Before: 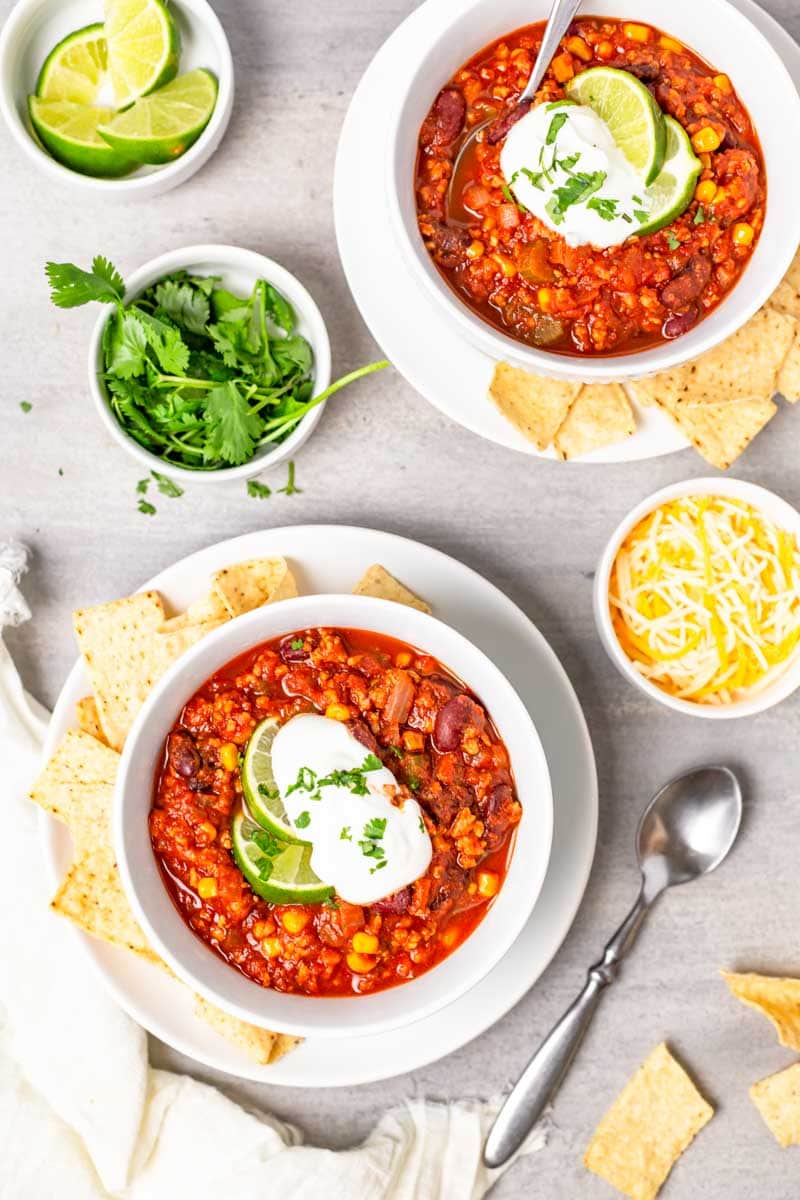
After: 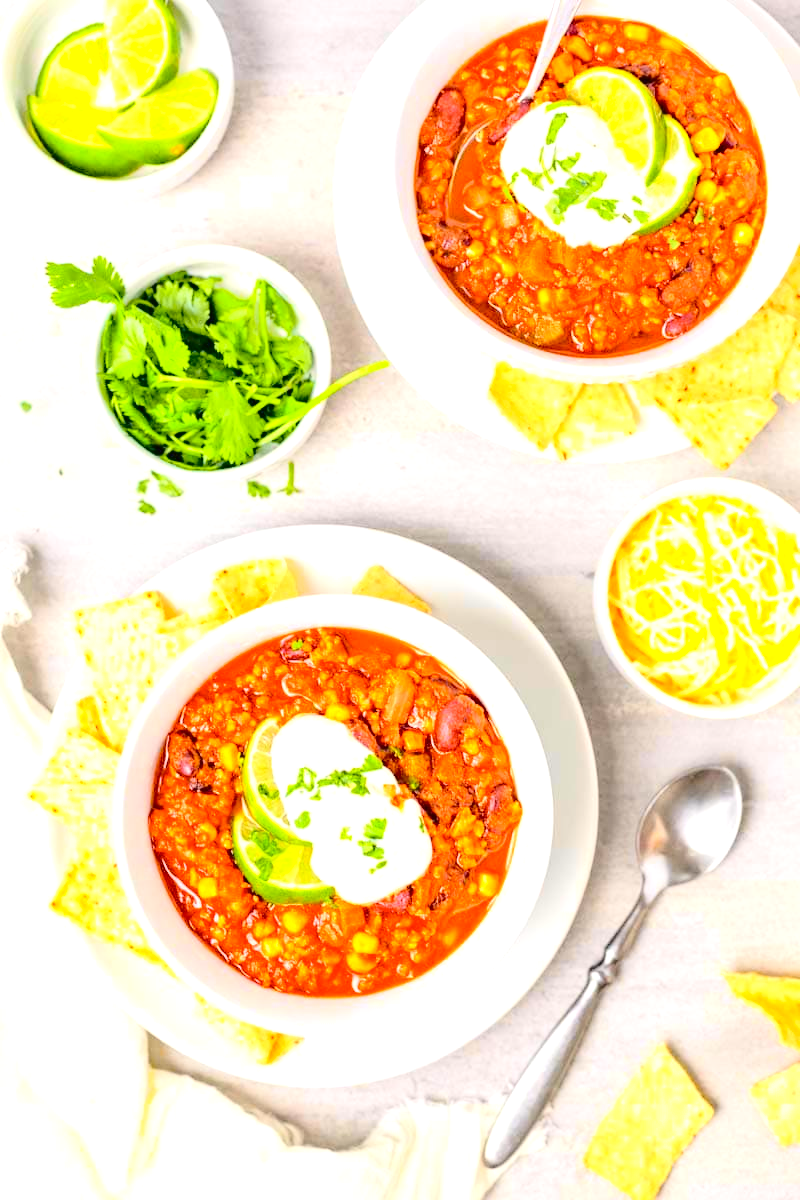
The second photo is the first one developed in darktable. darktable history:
tone curve: curves: ch0 [(0, 0.011) (0.104, 0.085) (0.236, 0.234) (0.398, 0.507) (0.498, 0.621) (0.65, 0.757) (0.835, 0.883) (1, 0.961)]; ch1 [(0, 0) (0.353, 0.344) (0.43, 0.401) (0.479, 0.476) (0.502, 0.502) (0.54, 0.542) (0.602, 0.613) (0.638, 0.668) (0.693, 0.727) (1, 1)]; ch2 [(0, 0) (0.34, 0.314) (0.434, 0.43) (0.5, 0.506) (0.521, 0.54) (0.54, 0.56) (0.595, 0.613) (0.644, 0.729) (1, 1)], color space Lab, independent channels, preserve colors none
exposure: black level correction 0, exposure 0.9 EV, compensate highlight preservation false
